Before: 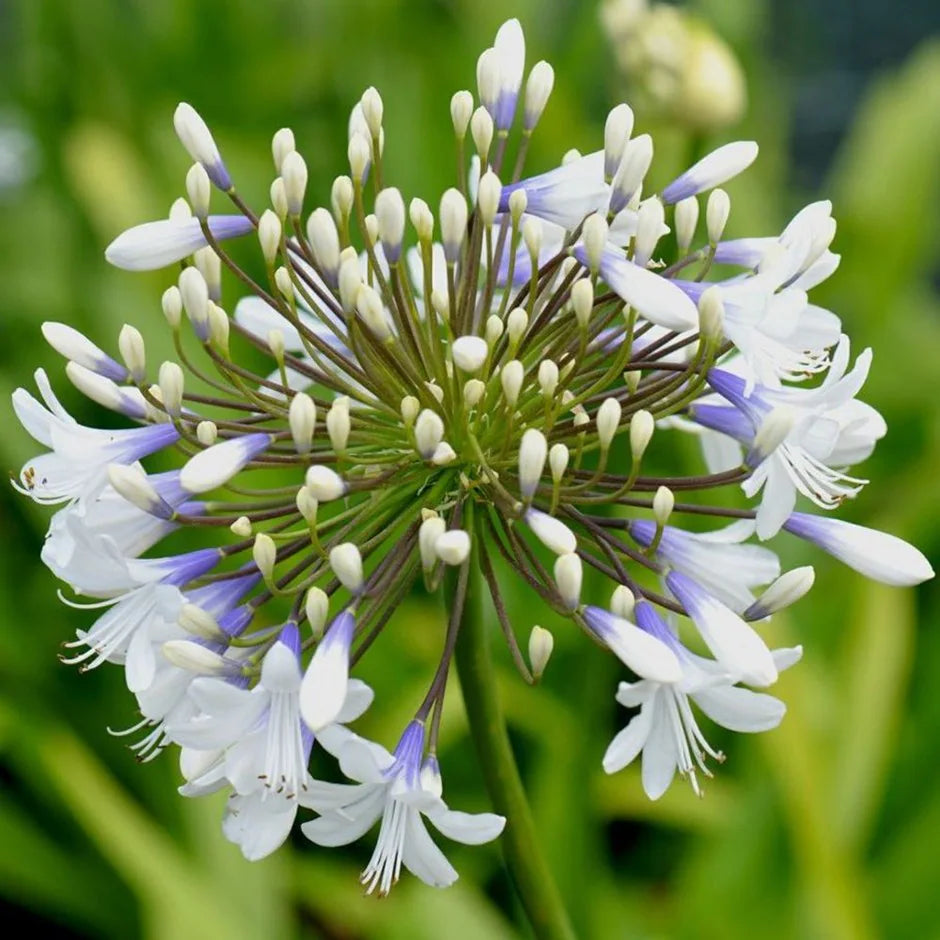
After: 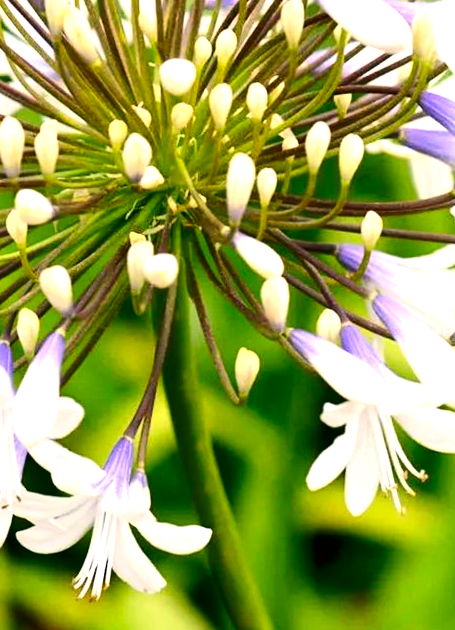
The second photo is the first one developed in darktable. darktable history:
white balance: red 1.127, blue 0.943
exposure: black level correction 0, exposure 0.95 EV, compensate exposure bias true, compensate highlight preservation false
contrast brightness saturation: contrast 0.19, brightness -0.11, saturation 0.21
crop and rotate: left 29.237%, top 31.152%, right 19.807%
rotate and perspective: rotation 0.074°, lens shift (vertical) 0.096, lens shift (horizontal) -0.041, crop left 0.043, crop right 0.952, crop top 0.024, crop bottom 0.979
